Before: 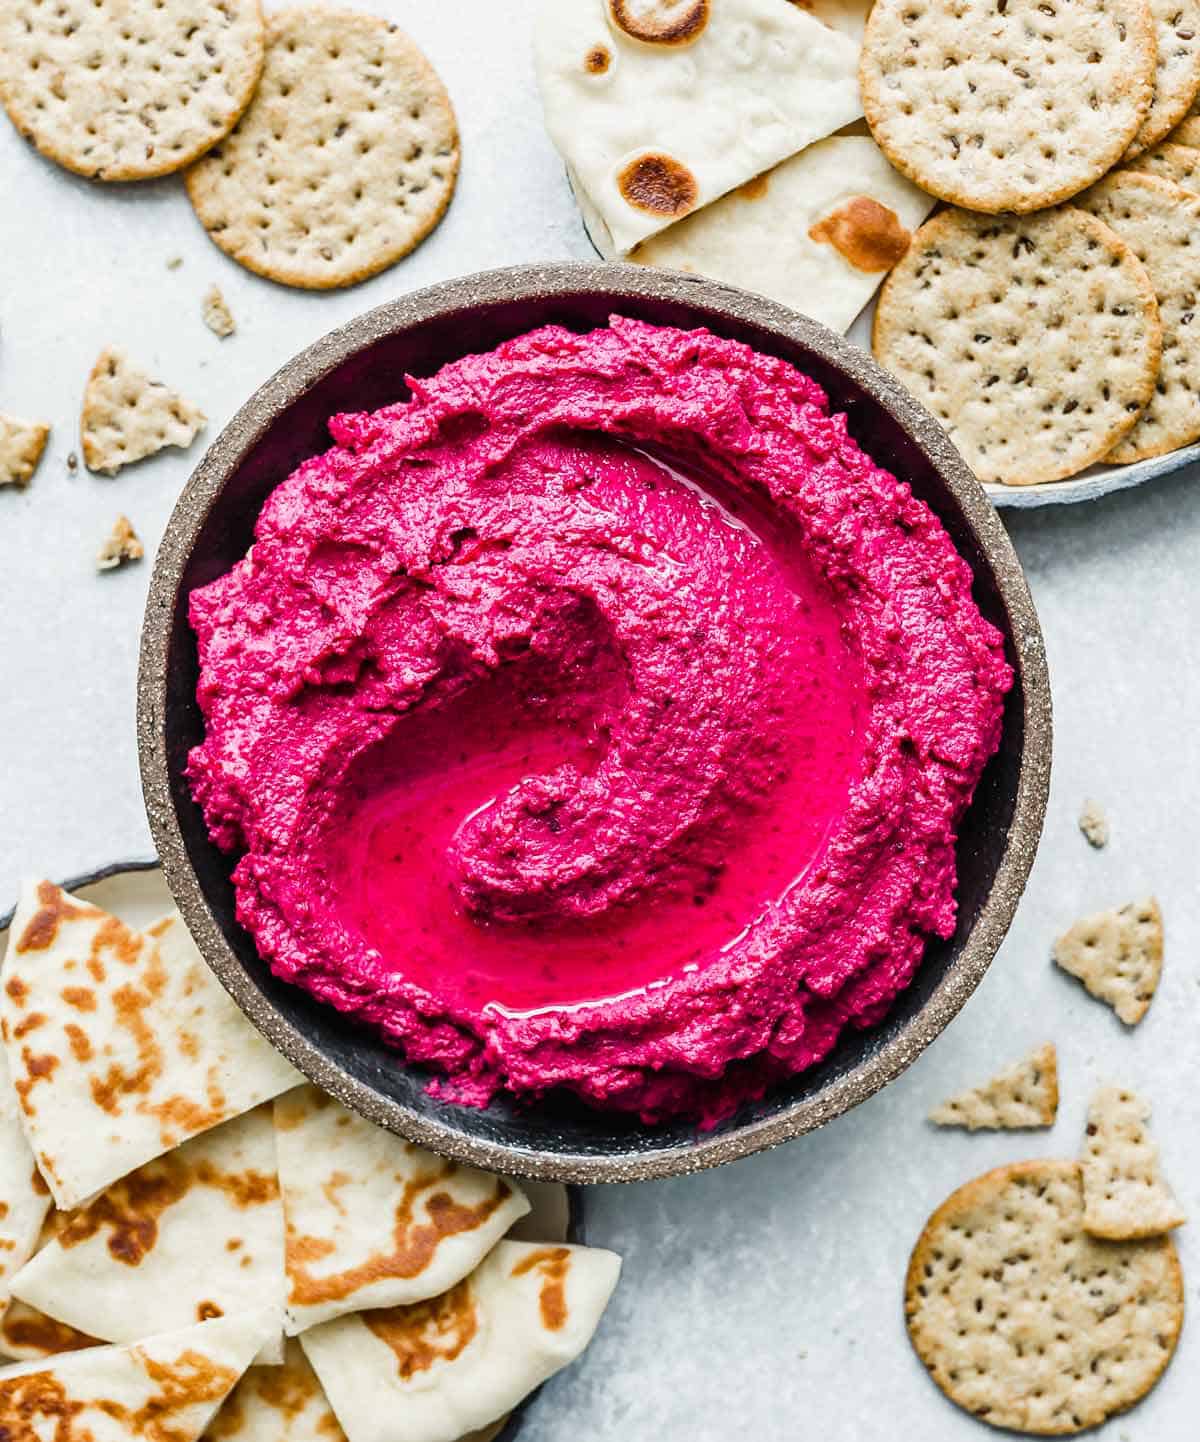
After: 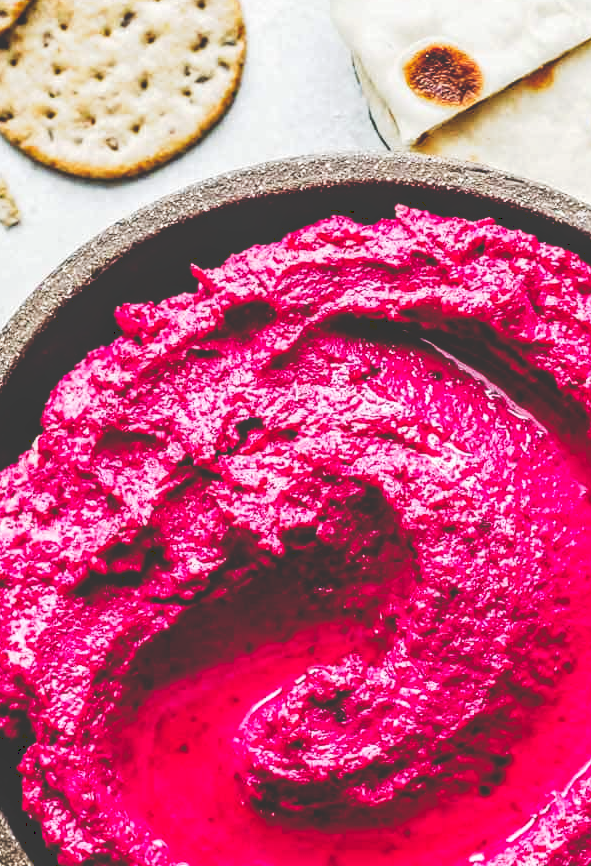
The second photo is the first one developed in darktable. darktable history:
crop: left 17.835%, top 7.675%, right 32.881%, bottom 32.213%
local contrast: on, module defaults
tone curve: curves: ch0 [(0, 0) (0.003, 0.235) (0.011, 0.235) (0.025, 0.235) (0.044, 0.235) (0.069, 0.235) (0.1, 0.237) (0.136, 0.239) (0.177, 0.243) (0.224, 0.256) (0.277, 0.287) (0.335, 0.329) (0.399, 0.391) (0.468, 0.476) (0.543, 0.574) (0.623, 0.683) (0.709, 0.778) (0.801, 0.869) (0.898, 0.924) (1, 1)], preserve colors none
